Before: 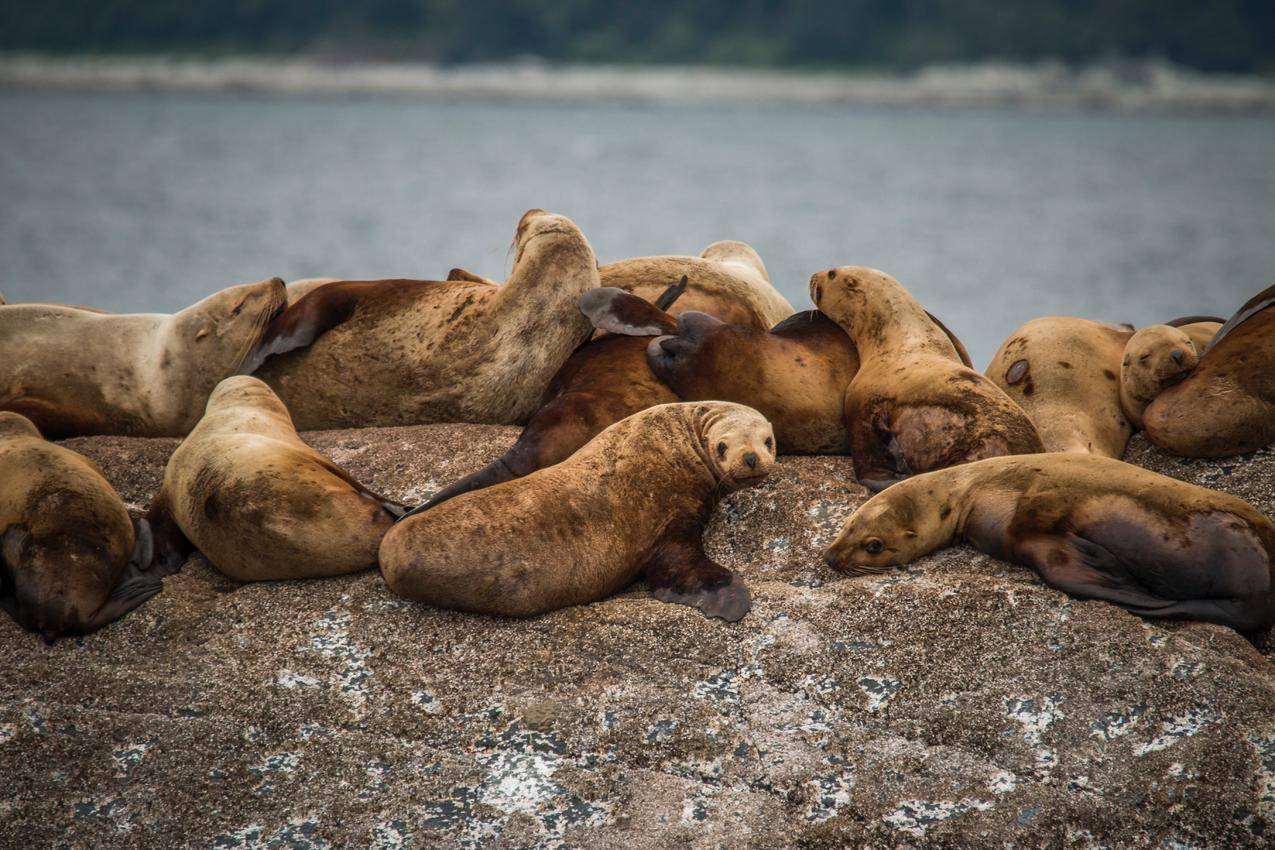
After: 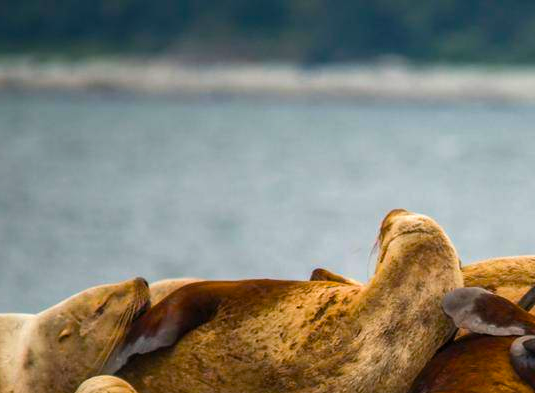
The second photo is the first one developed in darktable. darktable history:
crop and rotate: left 10.817%, top 0.062%, right 47.194%, bottom 53.626%
color balance rgb: perceptual saturation grading › global saturation 36%, perceptual brilliance grading › global brilliance 10%, global vibrance 20%
